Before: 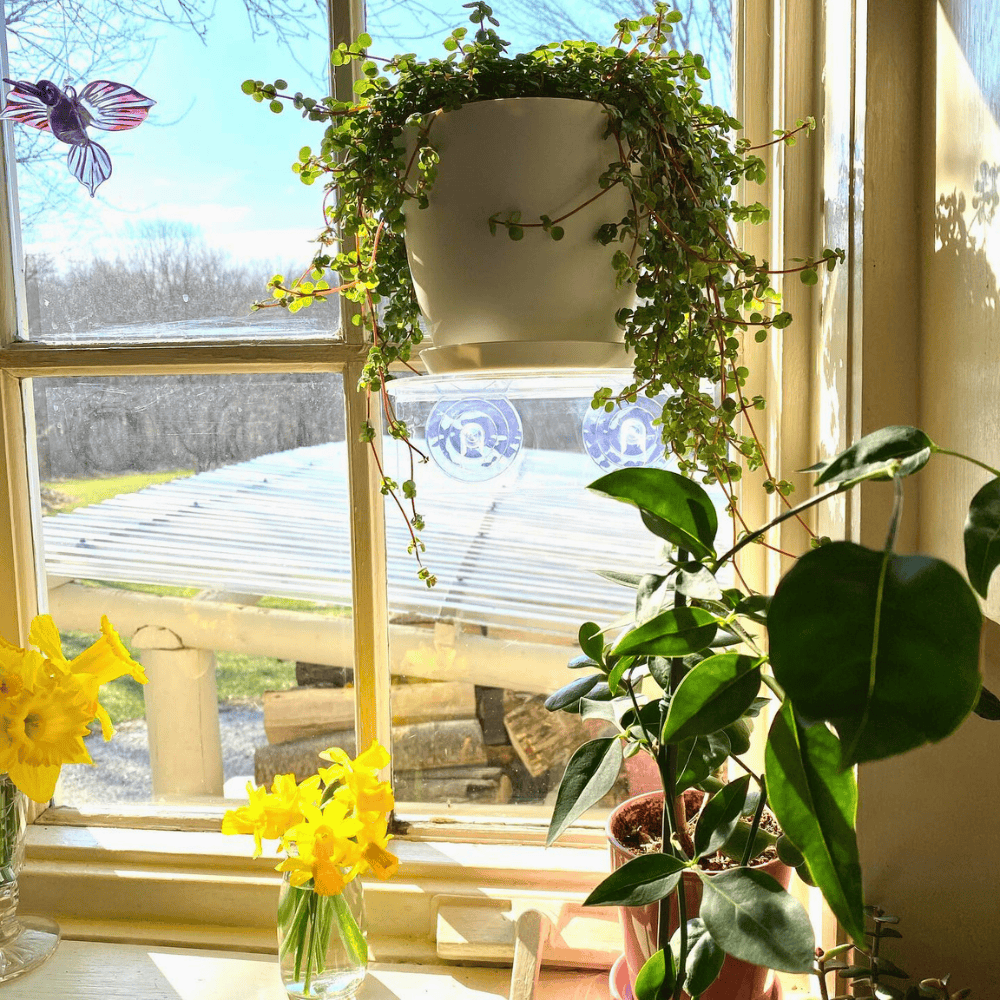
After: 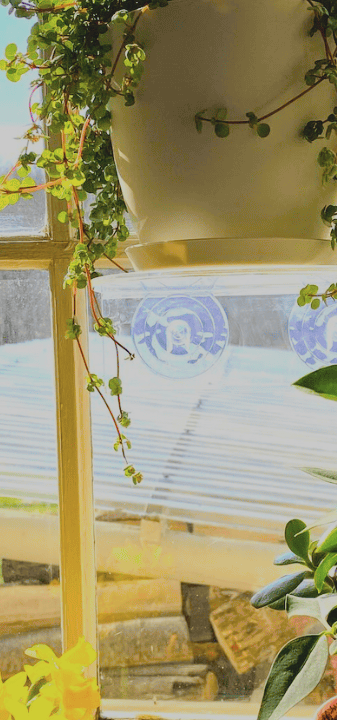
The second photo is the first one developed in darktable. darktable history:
color balance rgb: linear chroma grading › global chroma 14.767%, perceptual saturation grading › global saturation 25.421%
filmic rgb: black relative exposure -7.65 EV, white relative exposure 4.56 EV, hardness 3.61
crop and rotate: left 29.461%, top 10.387%, right 36.82%, bottom 17.542%
contrast brightness saturation: contrast -0.138, brightness 0.043, saturation -0.139
